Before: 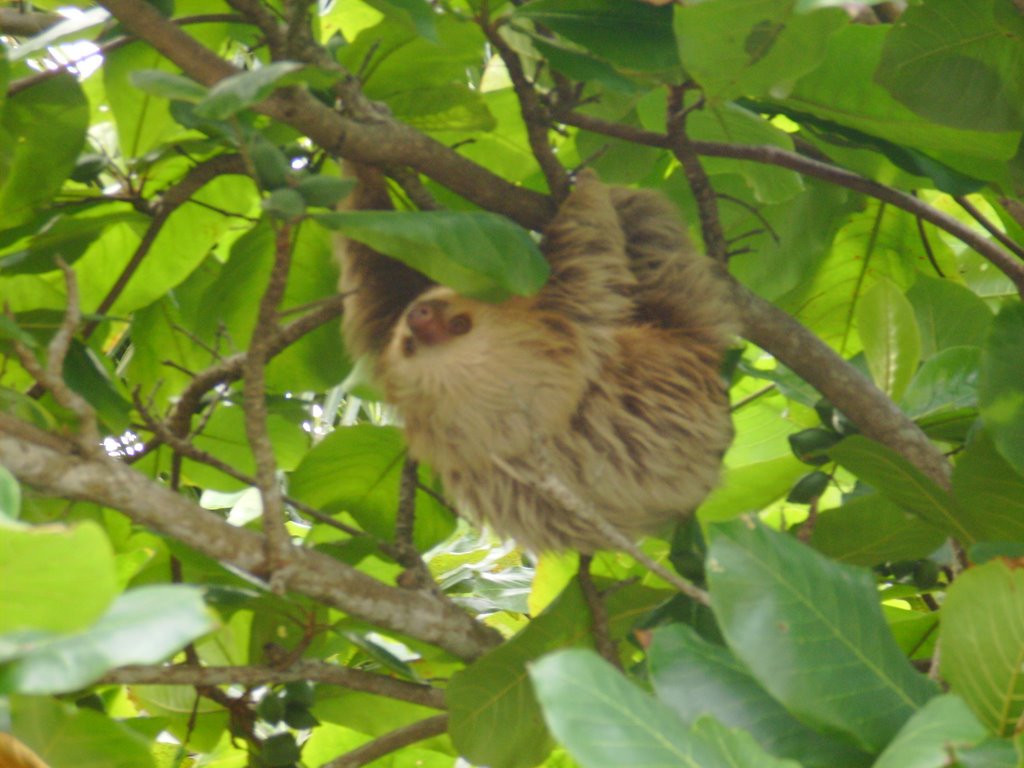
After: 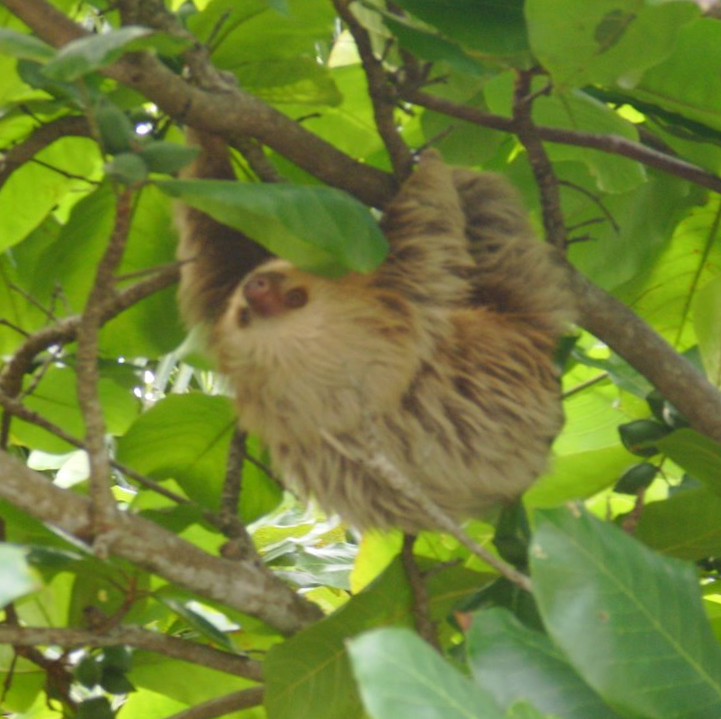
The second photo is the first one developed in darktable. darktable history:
crop and rotate: angle -2.91°, left 14.127%, top 0.032%, right 10.77%, bottom 0.036%
